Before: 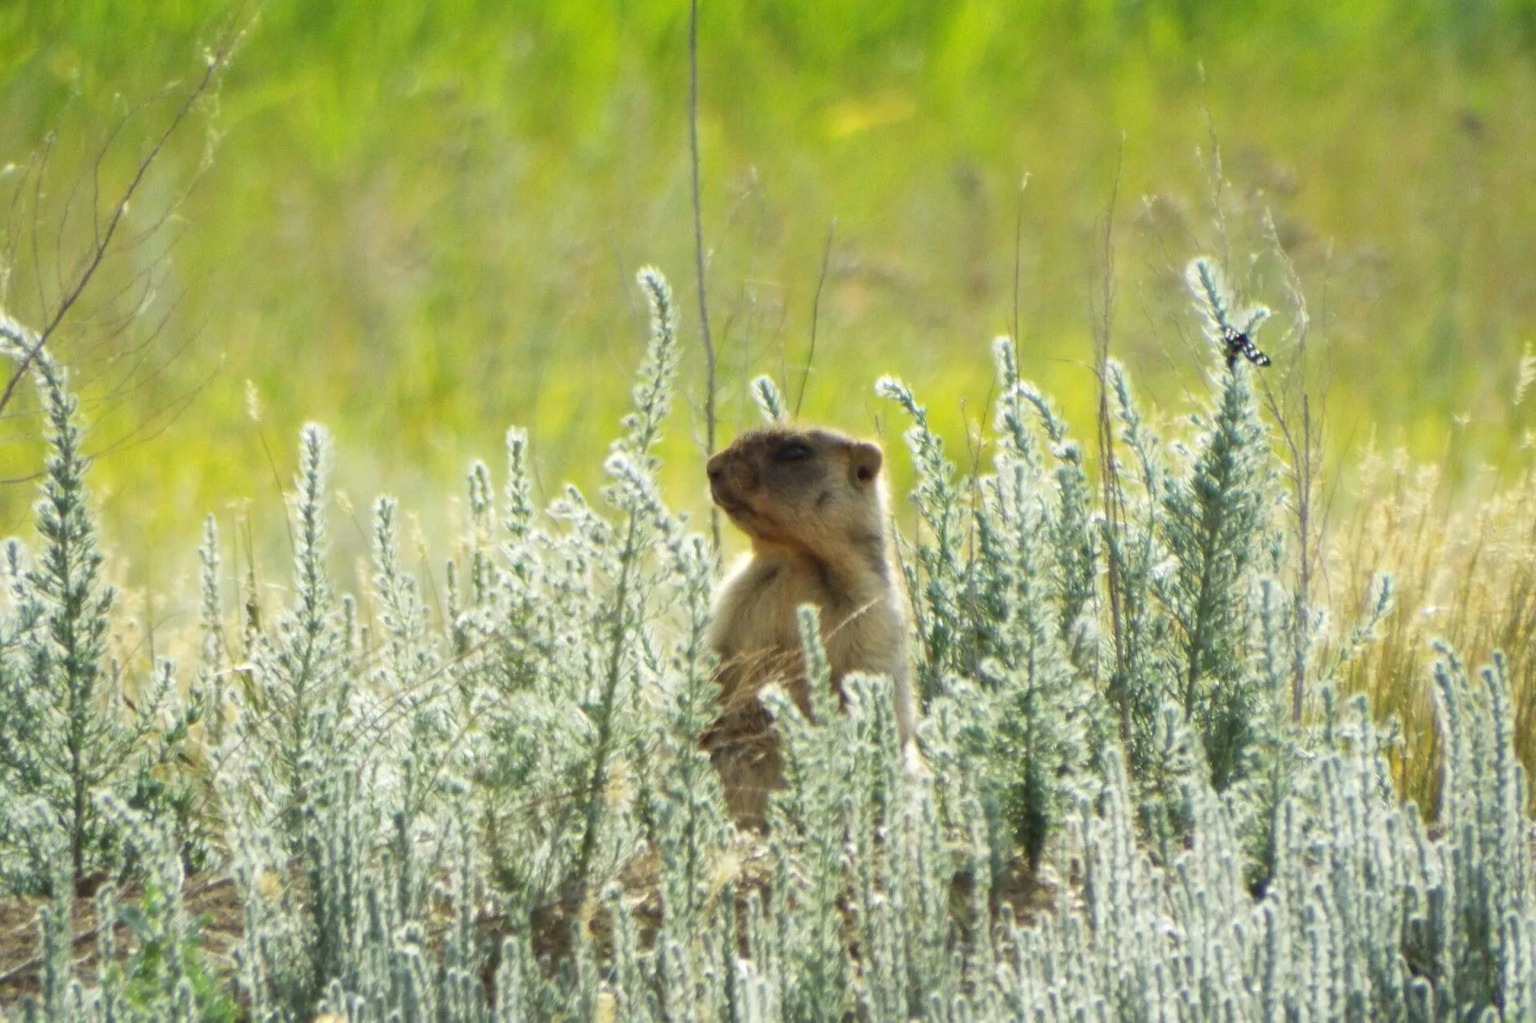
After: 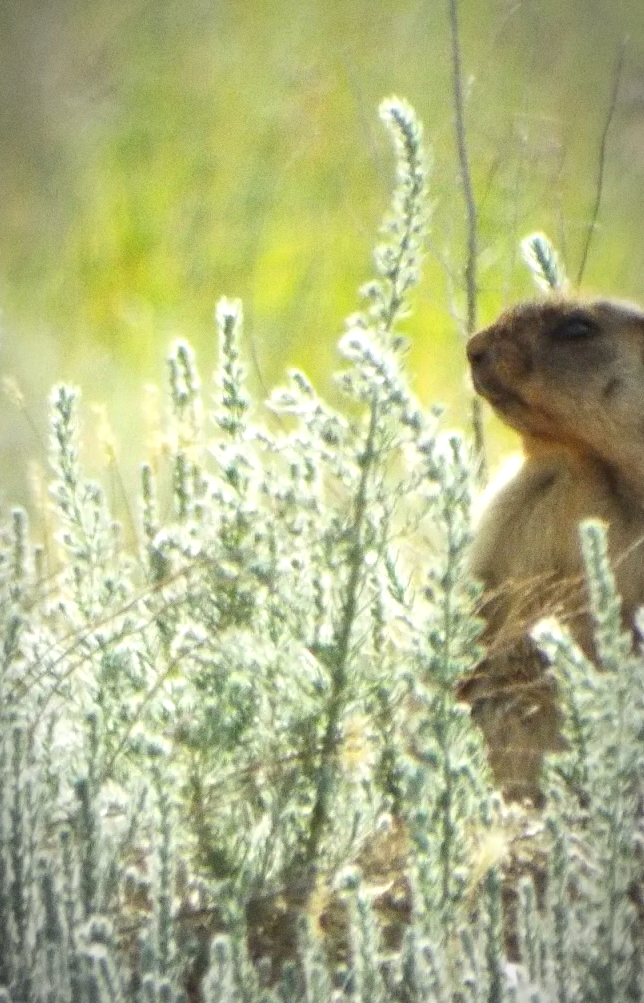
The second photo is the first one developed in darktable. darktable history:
vignetting: automatic ratio true
grain: coarseness 0.09 ISO
exposure: exposure 0.376 EV, compensate highlight preservation false
crop and rotate: left 21.77%, top 18.528%, right 44.676%, bottom 2.997%
